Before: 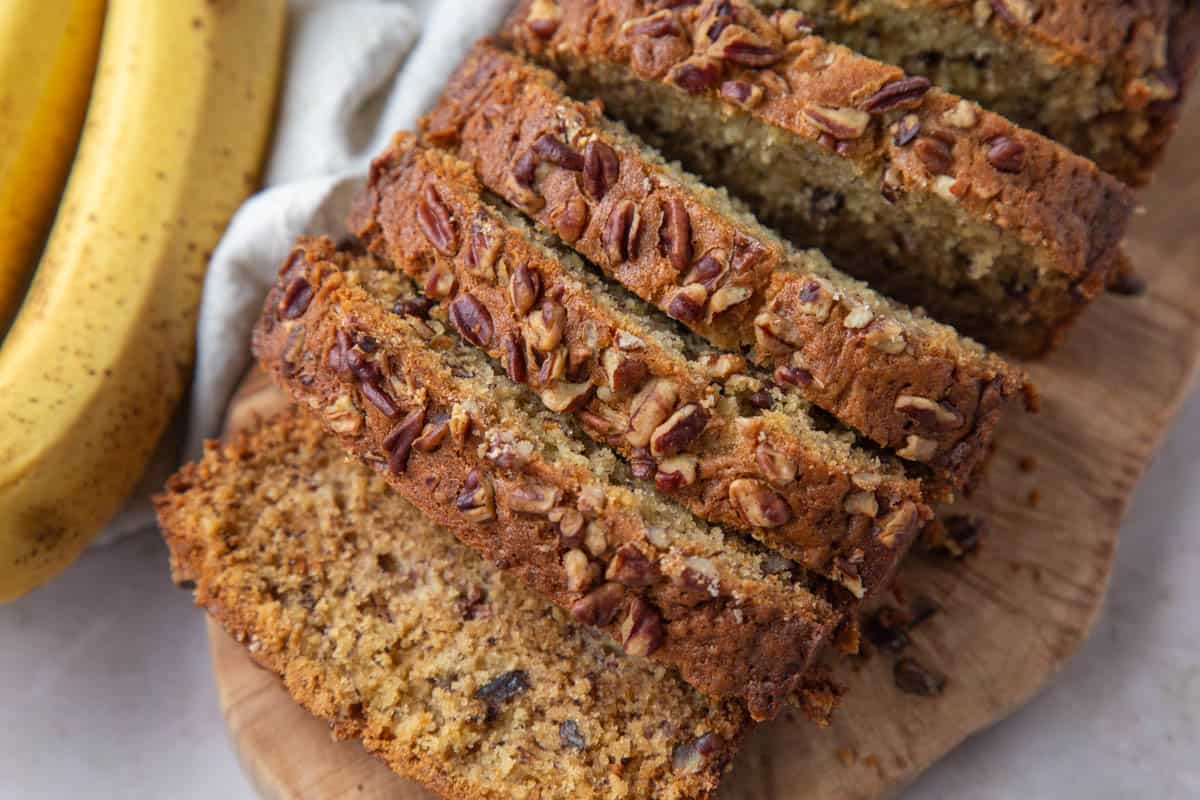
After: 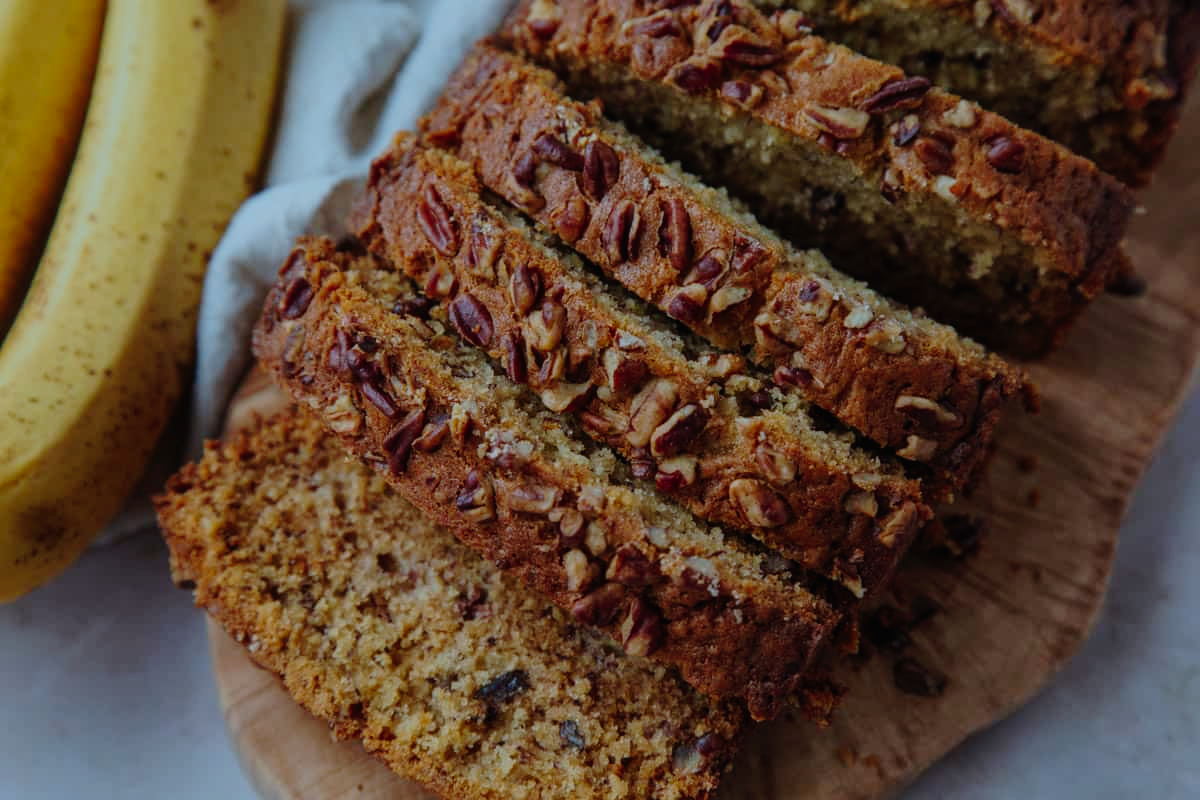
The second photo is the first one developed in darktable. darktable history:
contrast brightness saturation: contrast 0.196, brightness 0.161, saturation 0.224
tone curve: curves: ch0 [(0, 0) (0.003, 0.008) (0.011, 0.01) (0.025, 0.012) (0.044, 0.023) (0.069, 0.033) (0.1, 0.046) (0.136, 0.075) (0.177, 0.116) (0.224, 0.171) (0.277, 0.235) (0.335, 0.312) (0.399, 0.397) (0.468, 0.466) (0.543, 0.54) (0.623, 0.62) (0.709, 0.701) (0.801, 0.782) (0.898, 0.877) (1, 1)], preserve colors none
exposure: exposure -1.422 EV, compensate highlight preservation false
color correction: highlights a* -10.69, highlights b* -18.71
